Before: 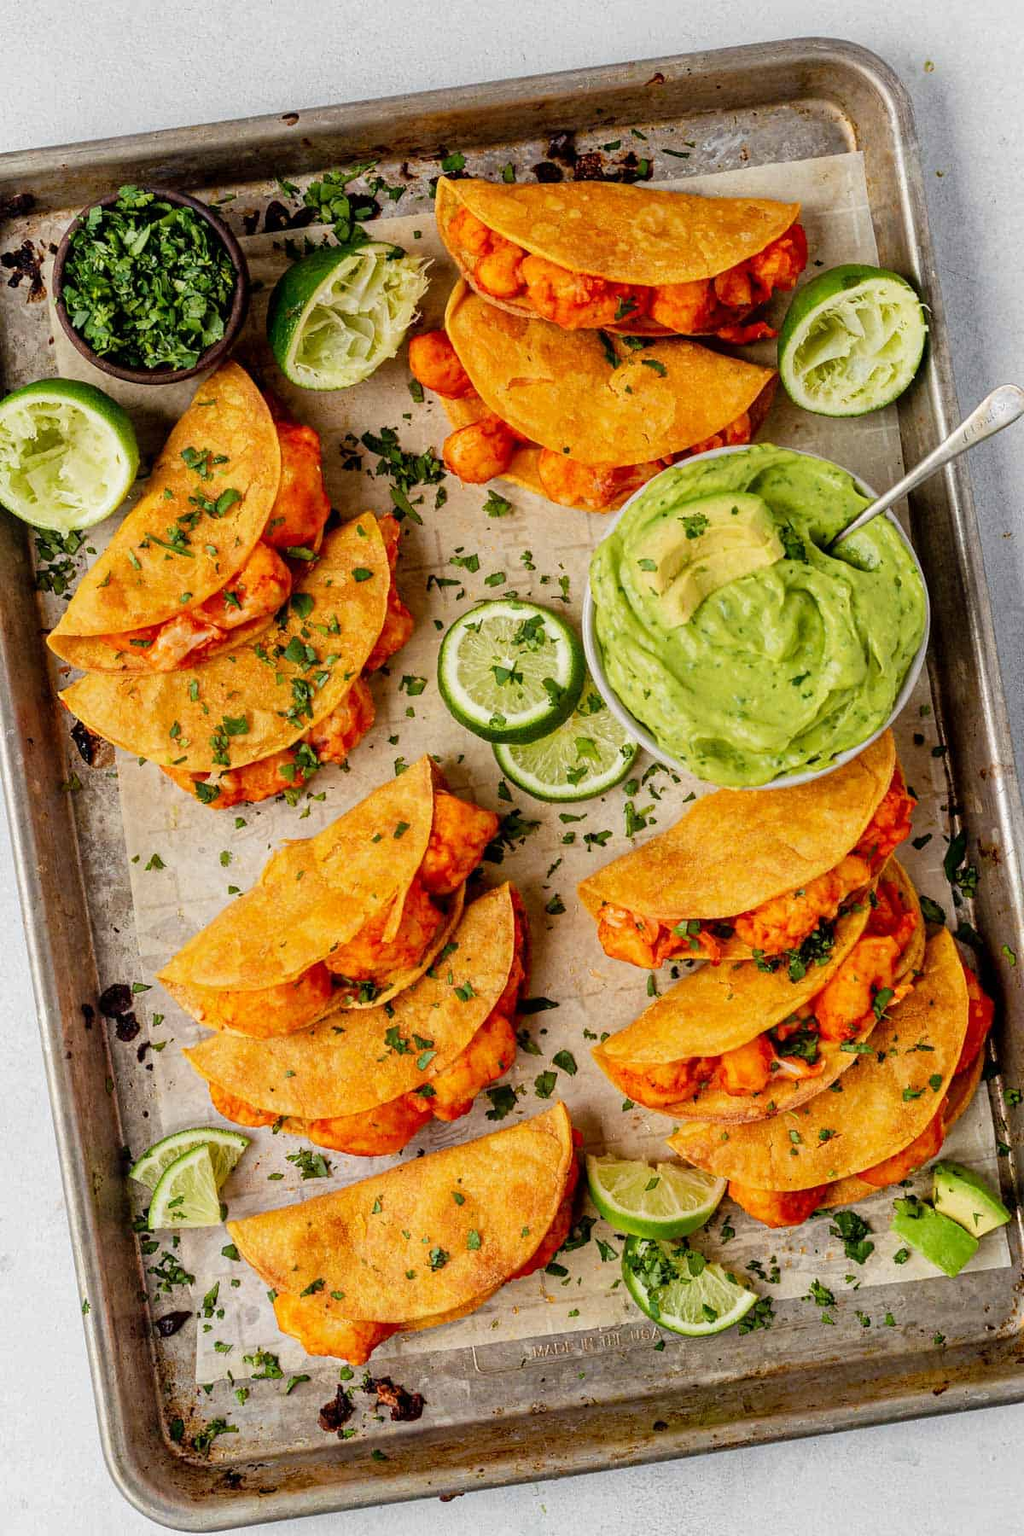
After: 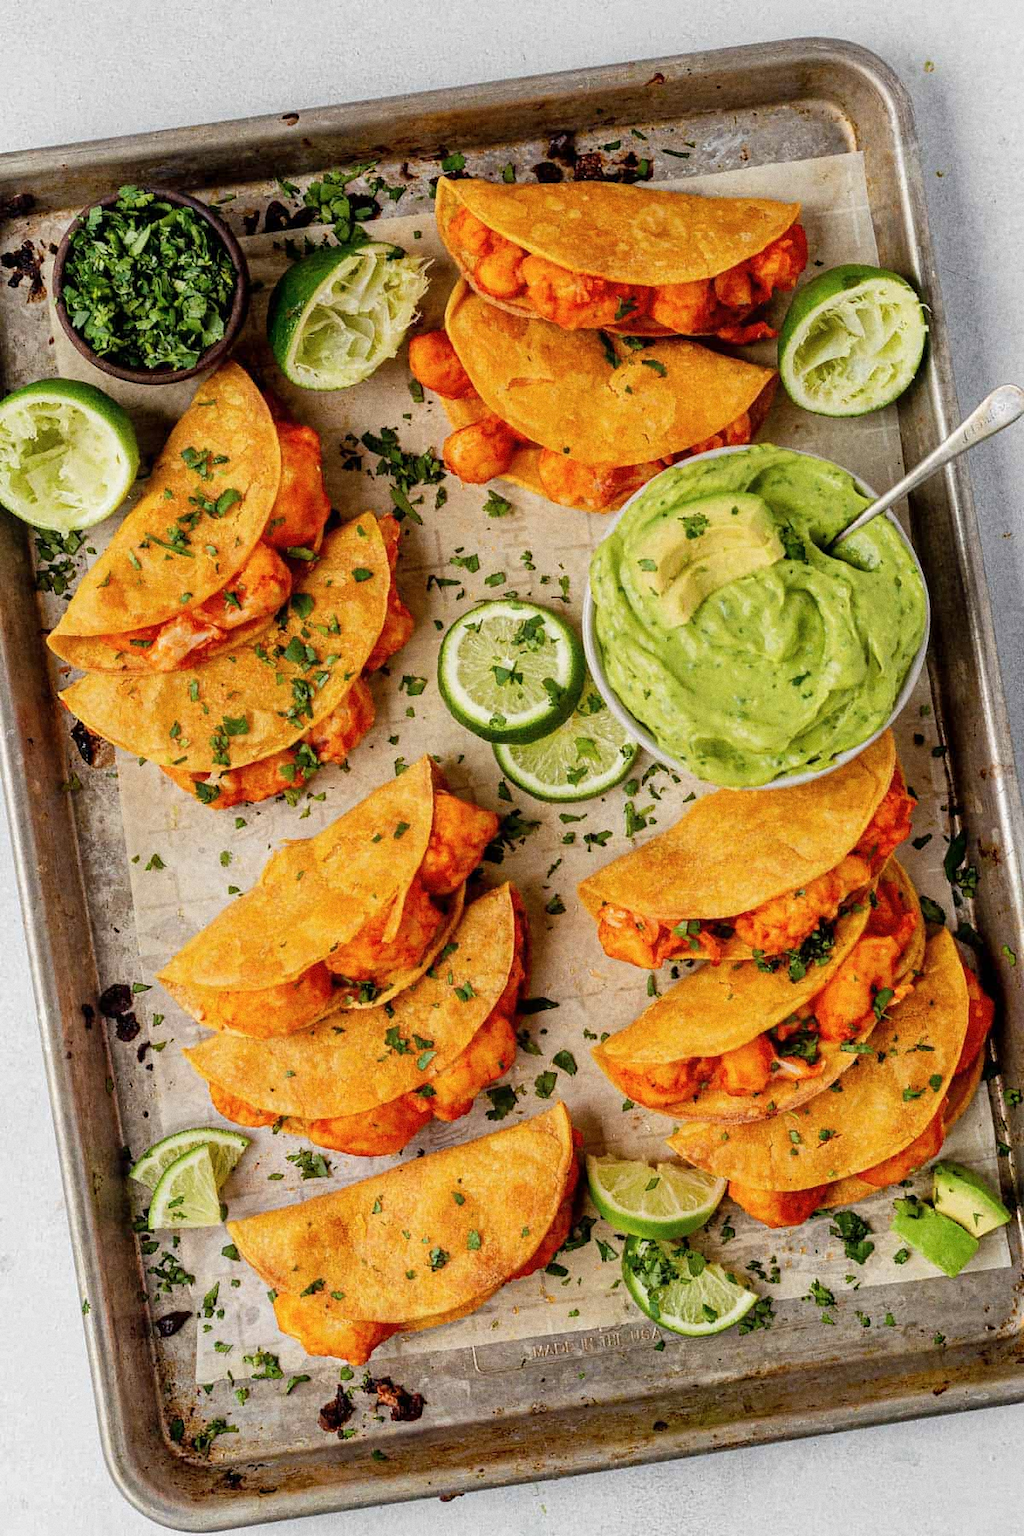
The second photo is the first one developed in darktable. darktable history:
contrast brightness saturation: saturation -0.05
grain: coarseness 0.09 ISO
